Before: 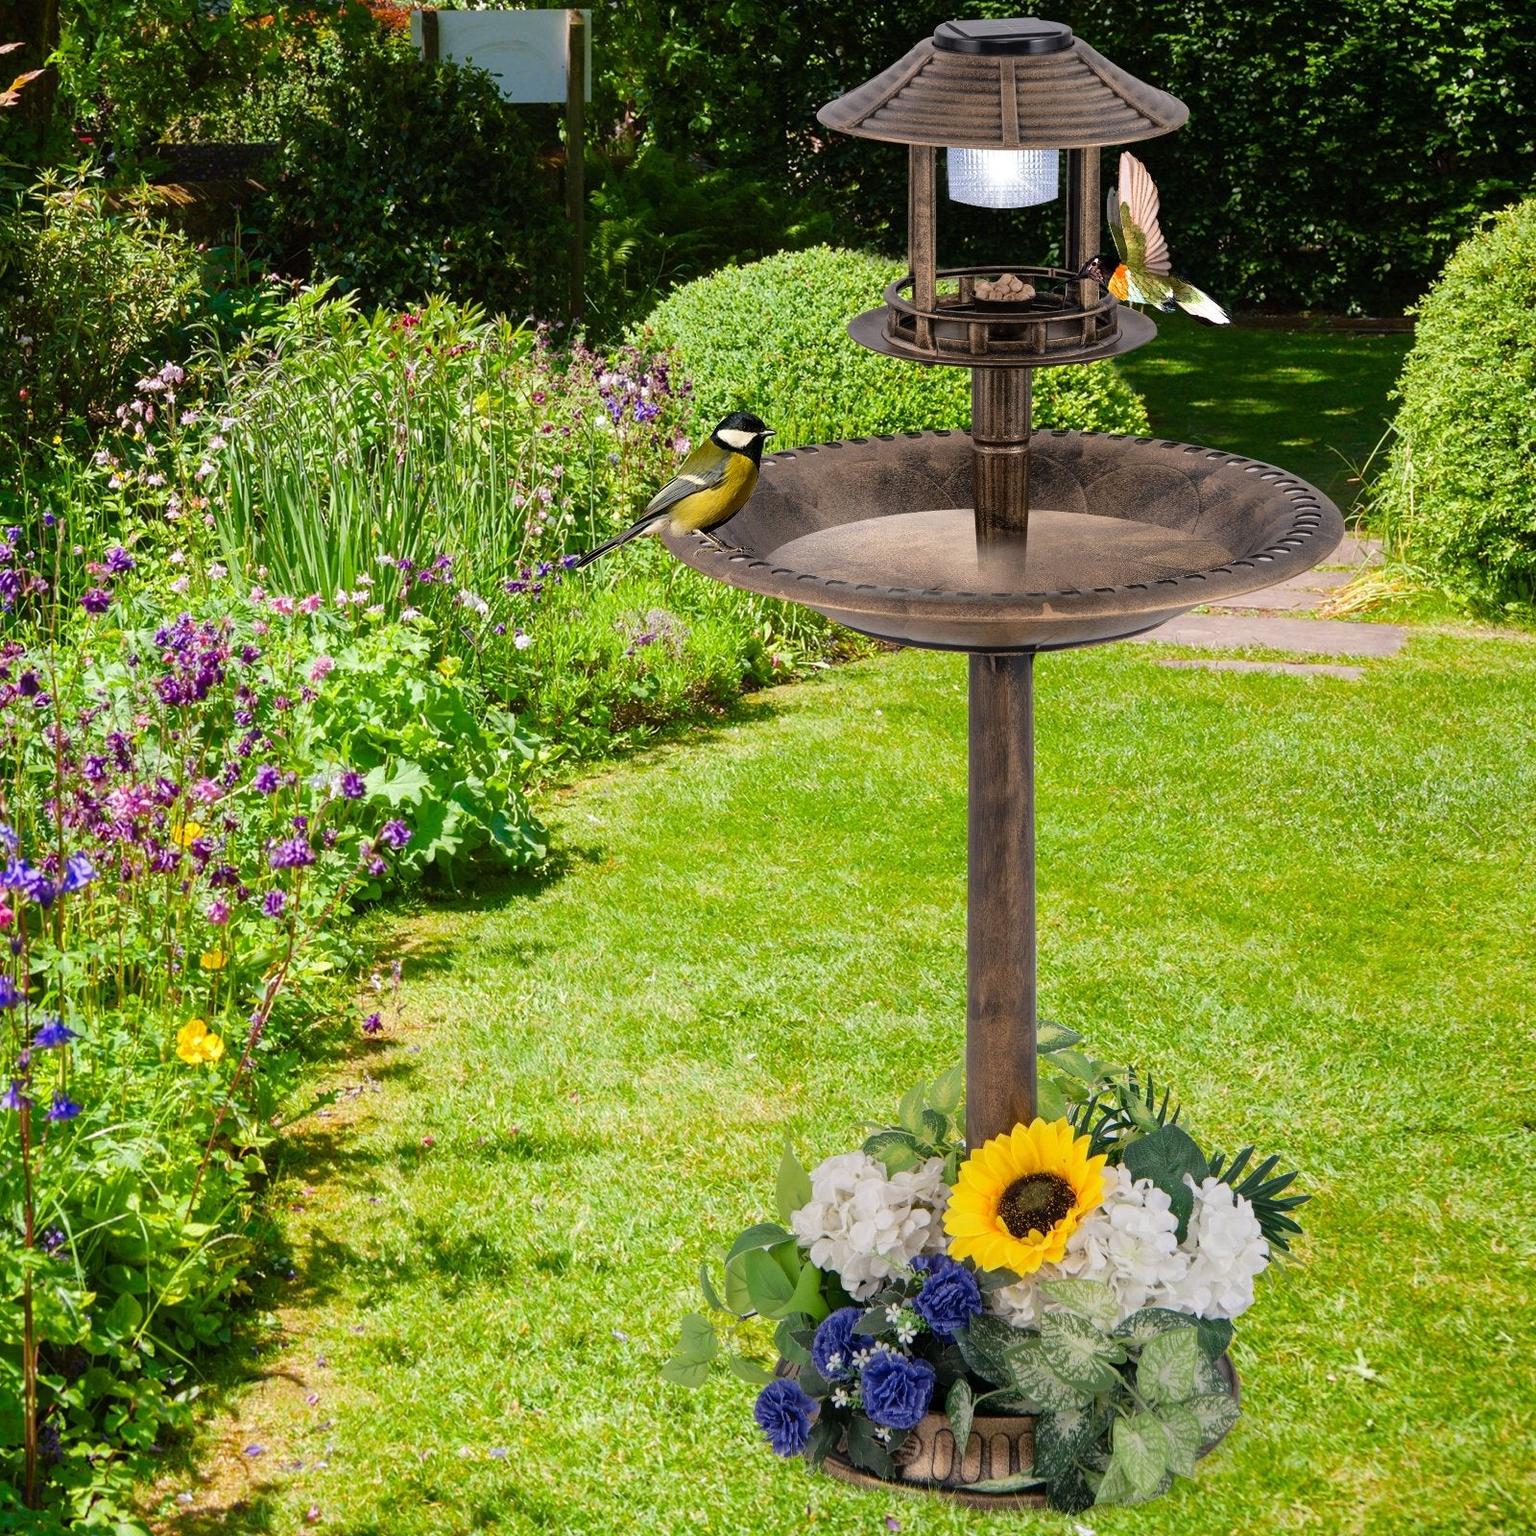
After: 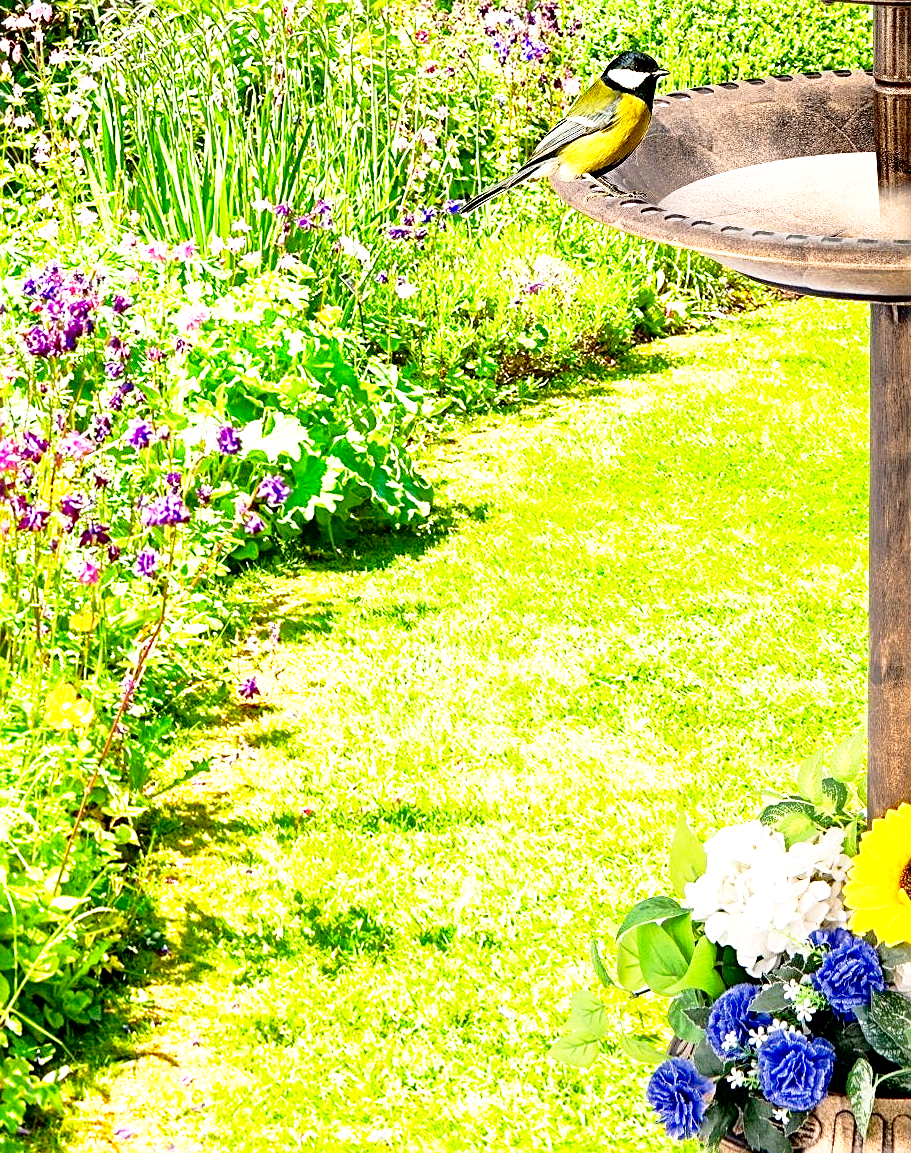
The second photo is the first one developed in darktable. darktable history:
crop: left 8.688%, top 23.628%, right 34.327%, bottom 4.276%
shadows and highlights: on, module defaults
sharpen: radius 2.763
tone curve: curves: ch0 [(0, 0) (0.003, 0.008) (0.011, 0.008) (0.025, 0.011) (0.044, 0.017) (0.069, 0.026) (0.1, 0.039) (0.136, 0.054) (0.177, 0.093) (0.224, 0.15) (0.277, 0.21) (0.335, 0.285) (0.399, 0.366) (0.468, 0.462) (0.543, 0.564) (0.623, 0.679) (0.709, 0.79) (0.801, 0.883) (0.898, 0.95) (1, 1)], color space Lab, independent channels, preserve colors none
color zones: curves: ch0 [(0, 0.5) (0.143, 0.5) (0.286, 0.5) (0.429, 0.5) (0.571, 0.5) (0.714, 0.476) (0.857, 0.5) (1, 0.5)]; ch2 [(0, 0.5) (0.143, 0.5) (0.286, 0.5) (0.429, 0.5) (0.571, 0.5) (0.714, 0.487) (0.857, 0.5) (1, 0.5)]
exposure: black level correction 0.001, exposure 0.499 EV, compensate exposure bias true, compensate highlight preservation false
local contrast: highlights 103%, shadows 103%, detail 120%, midtone range 0.2
base curve: curves: ch0 [(0, 0) (0.012, 0.01) (0.073, 0.168) (0.31, 0.711) (0.645, 0.957) (1, 1)], preserve colors none
